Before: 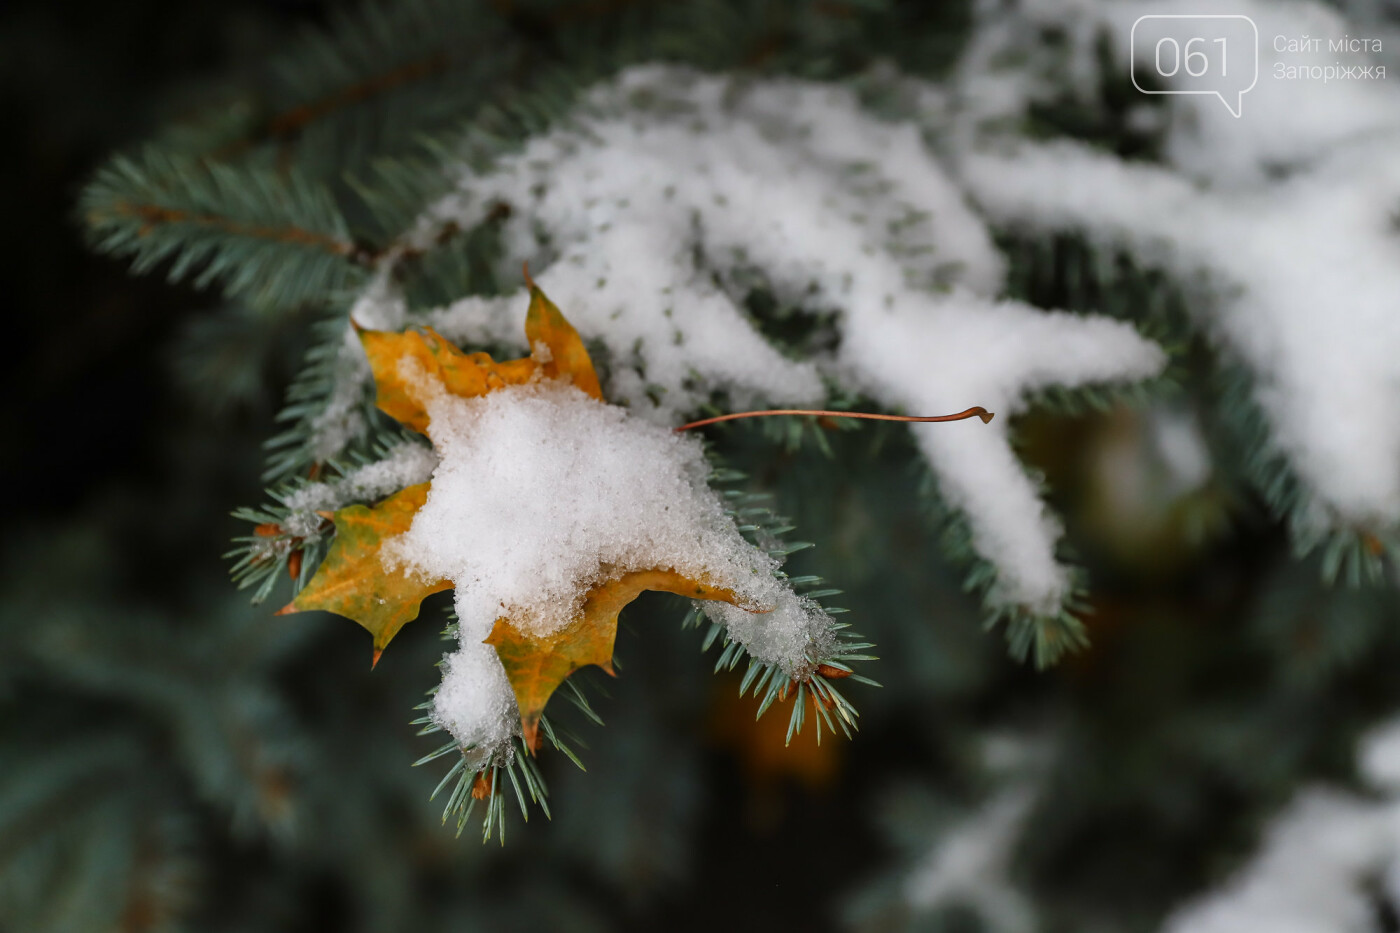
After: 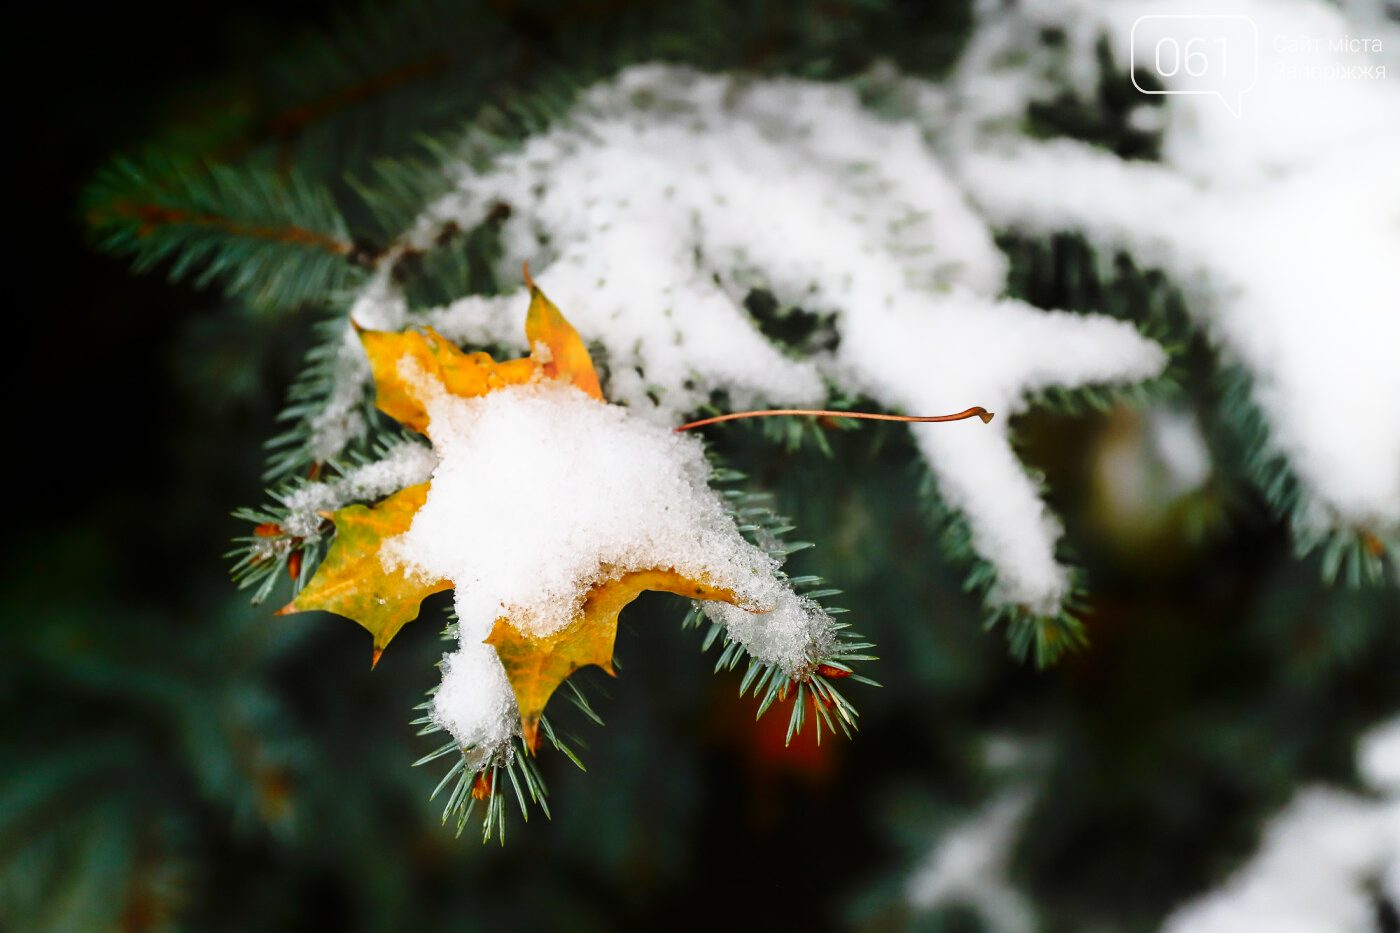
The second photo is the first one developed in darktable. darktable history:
base curve: curves: ch0 [(0, 0) (0.028, 0.03) (0.121, 0.232) (0.46, 0.748) (0.859, 0.968) (1, 1)], preserve colors none
shadows and highlights: shadows -54.3, highlights 86.09, soften with gaussian
